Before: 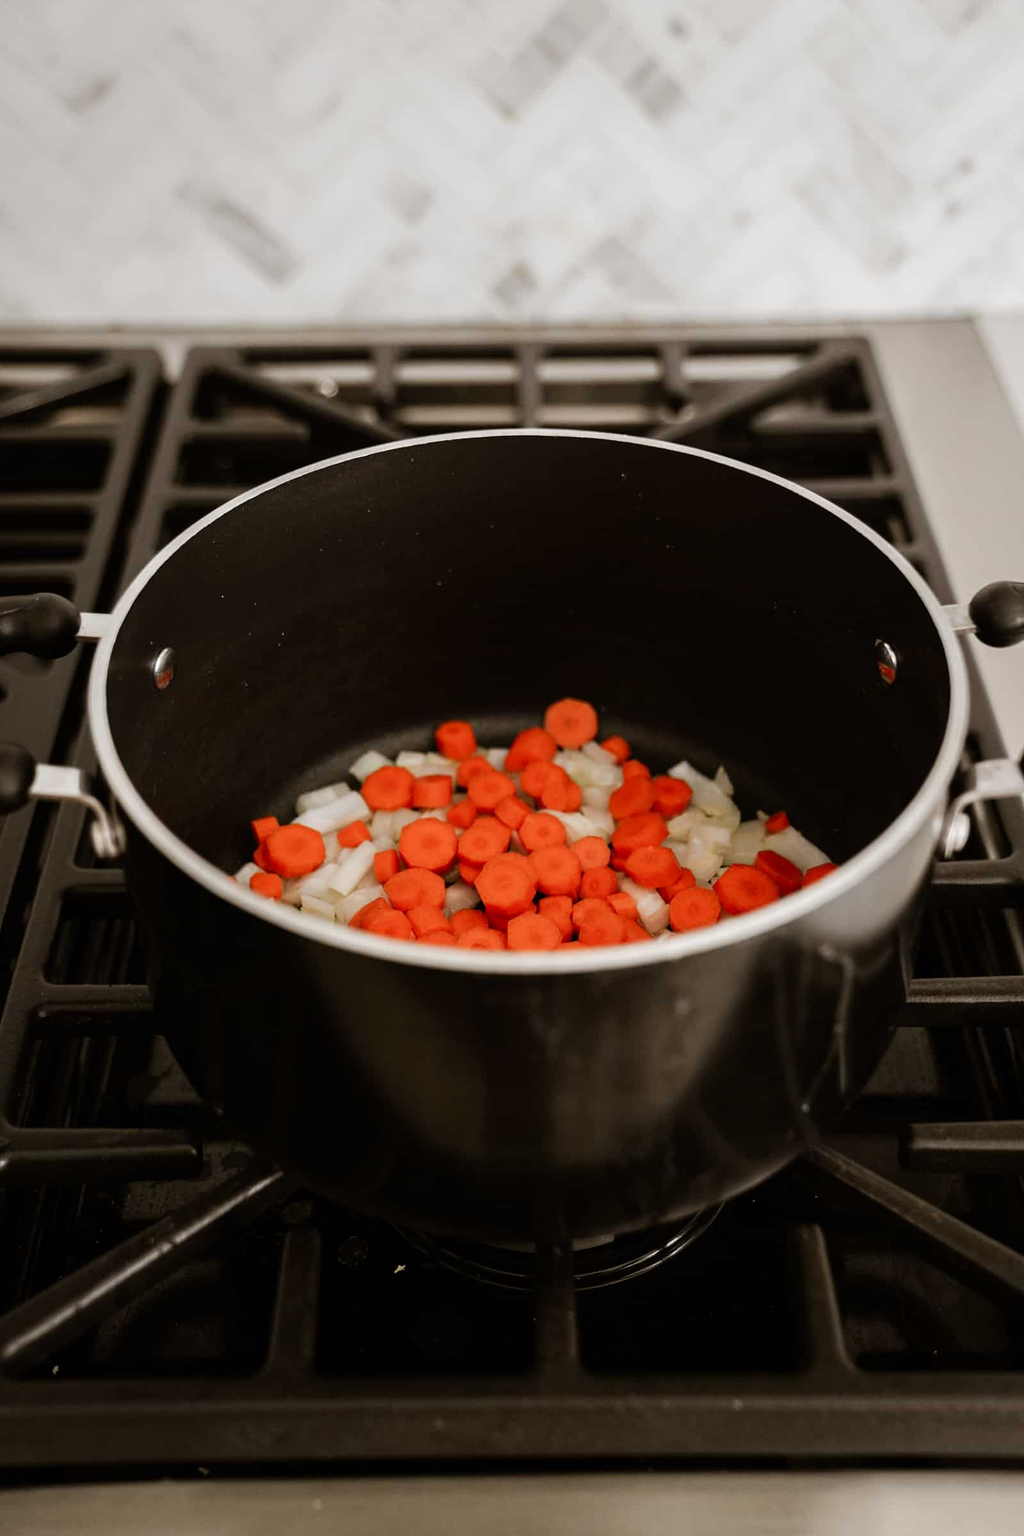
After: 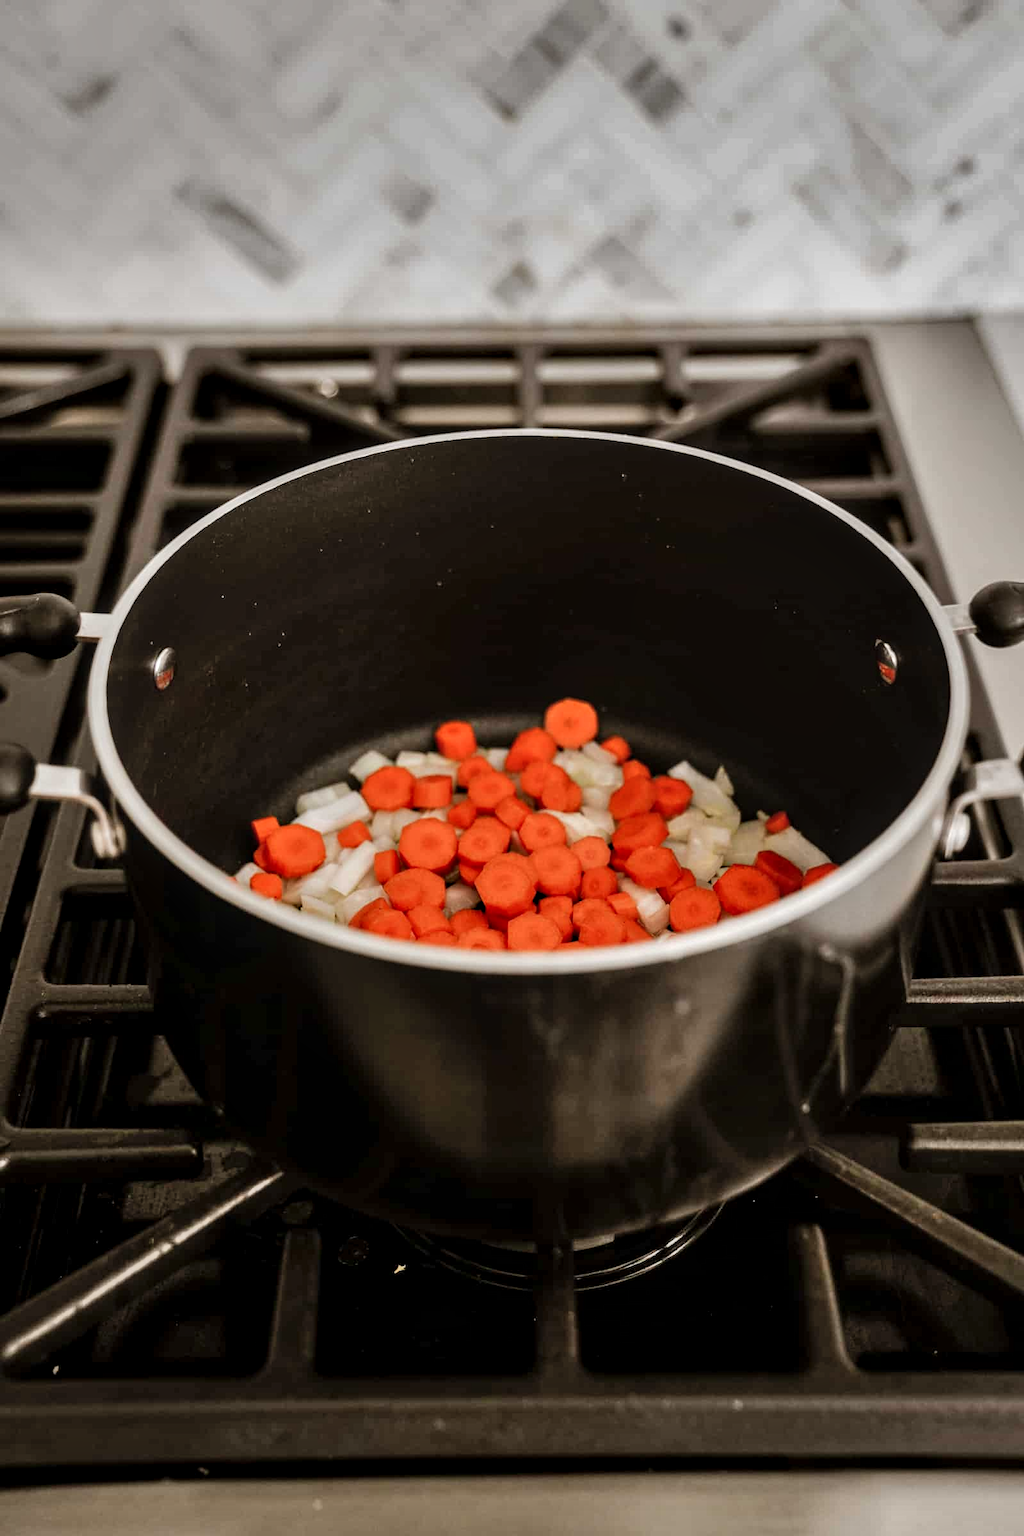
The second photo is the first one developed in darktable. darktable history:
local contrast: detail 130%
shadows and highlights: radius 108.03, shadows 45.4, highlights -66.45, low approximation 0.01, soften with gaussian
